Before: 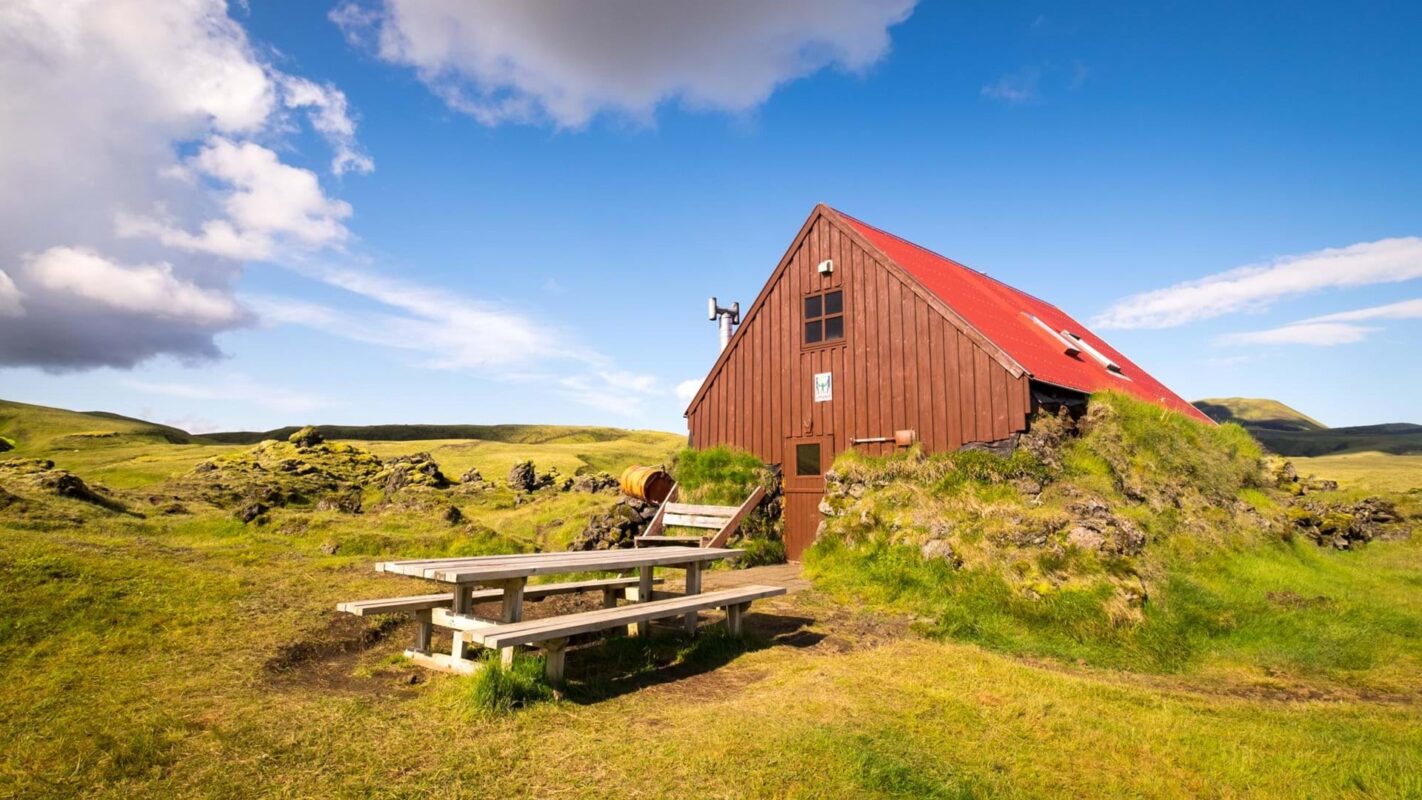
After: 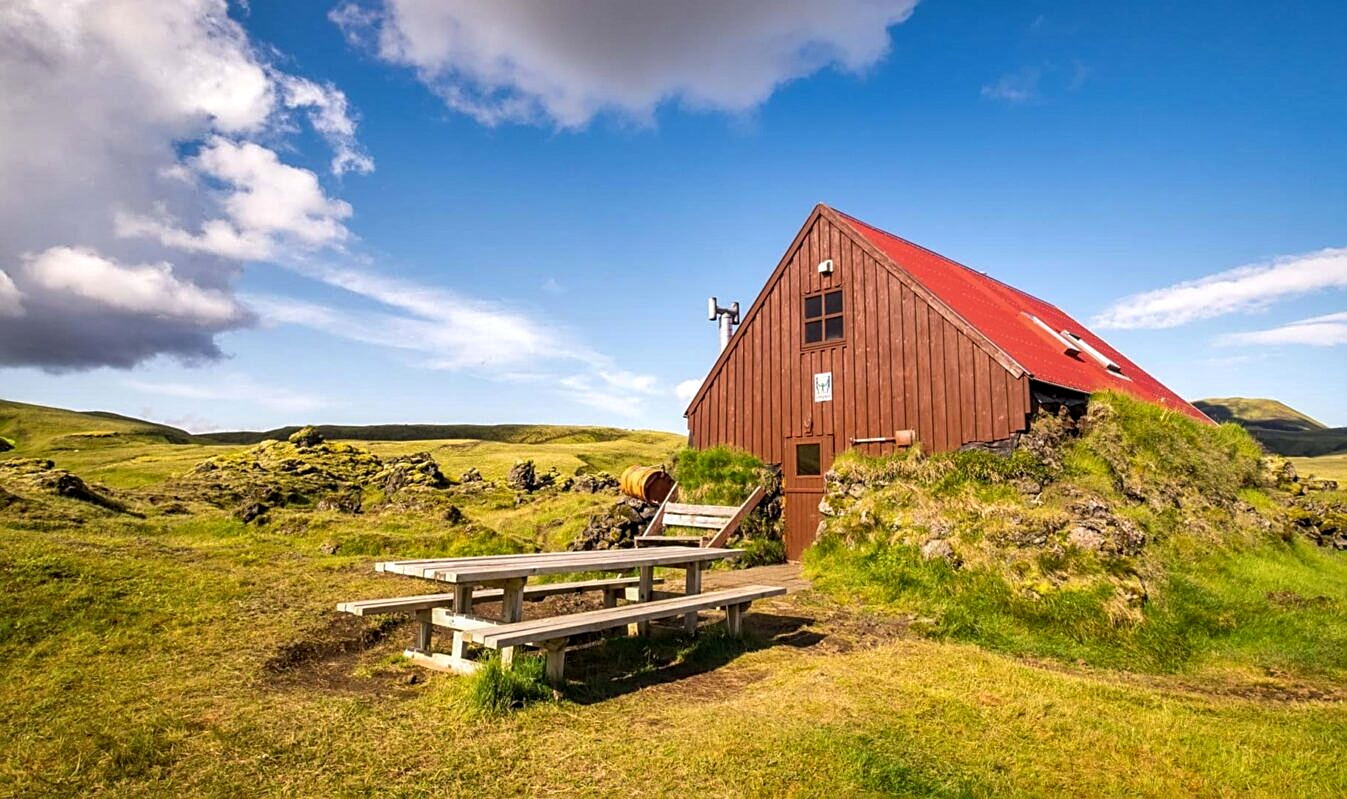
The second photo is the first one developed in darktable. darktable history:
local contrast: on, module defaults
crop and rotate: left 0%, right 5.25%
sharpen: on, module defaults
shadows and highlights: low approximation 0.01, soften with gaussian
